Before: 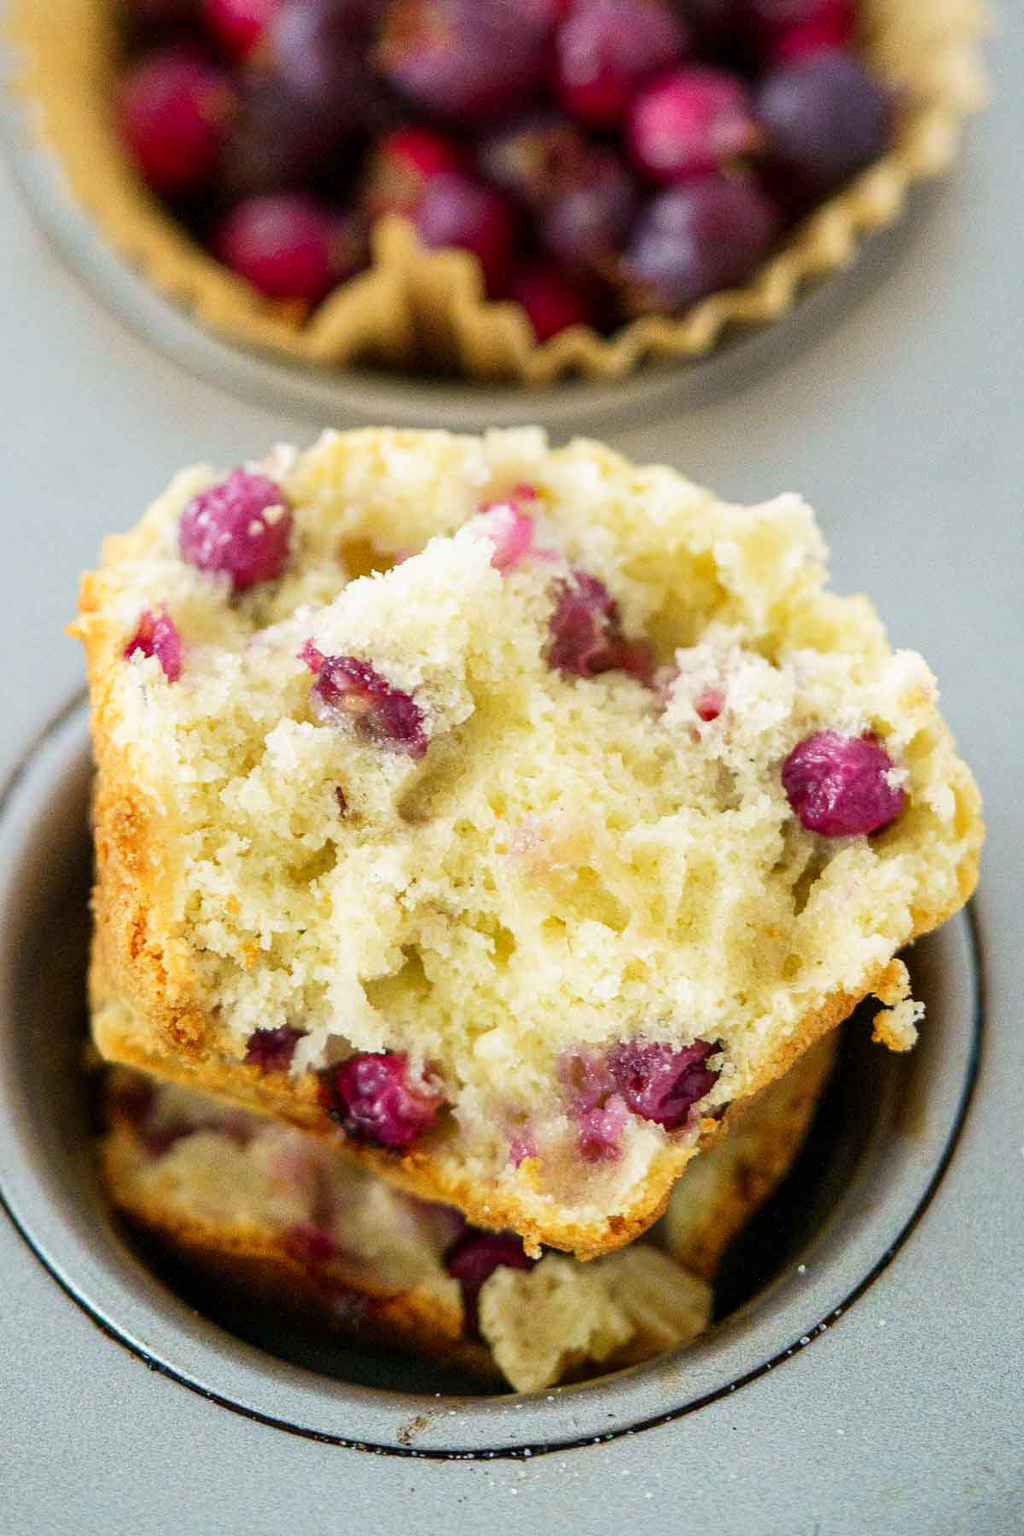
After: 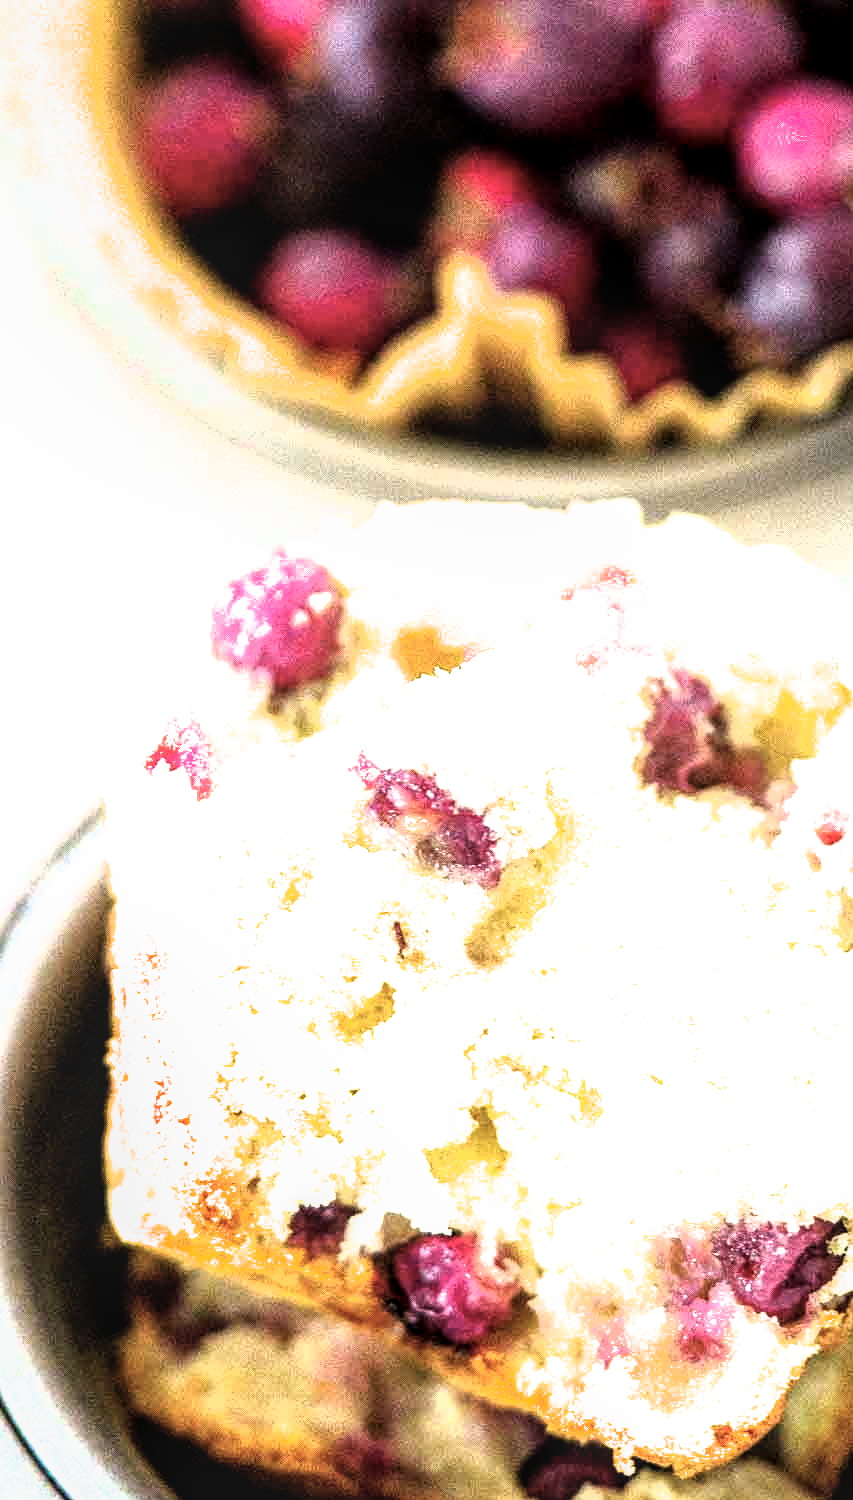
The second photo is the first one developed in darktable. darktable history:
local contrast: on, module defaults
exposure: exposure 0.6 EV, compensate highlight preservation false
crop: right 28.885%, bottom 16.626%
contrast equalizer: y [[0.439, 0.44, 0.442, 0.457, 0.493, 0.498], [0.5 ×6], [0.5 ×6], [0 ×6], [0 ×6]], mix 0.76
filmic rgb: black relative exposure -8.2 EV, white relative exposure 2.2 EV, threshold 3 EV, hardness 7.11, latitude 85.74%, contrast 1.696, highlights saturation mix -4%, shadows ↔ highlights balance -2.69%, color science v5 (2021), contrast in shadows safe, contrast in highlights safe, enable highlight reconstruction true
